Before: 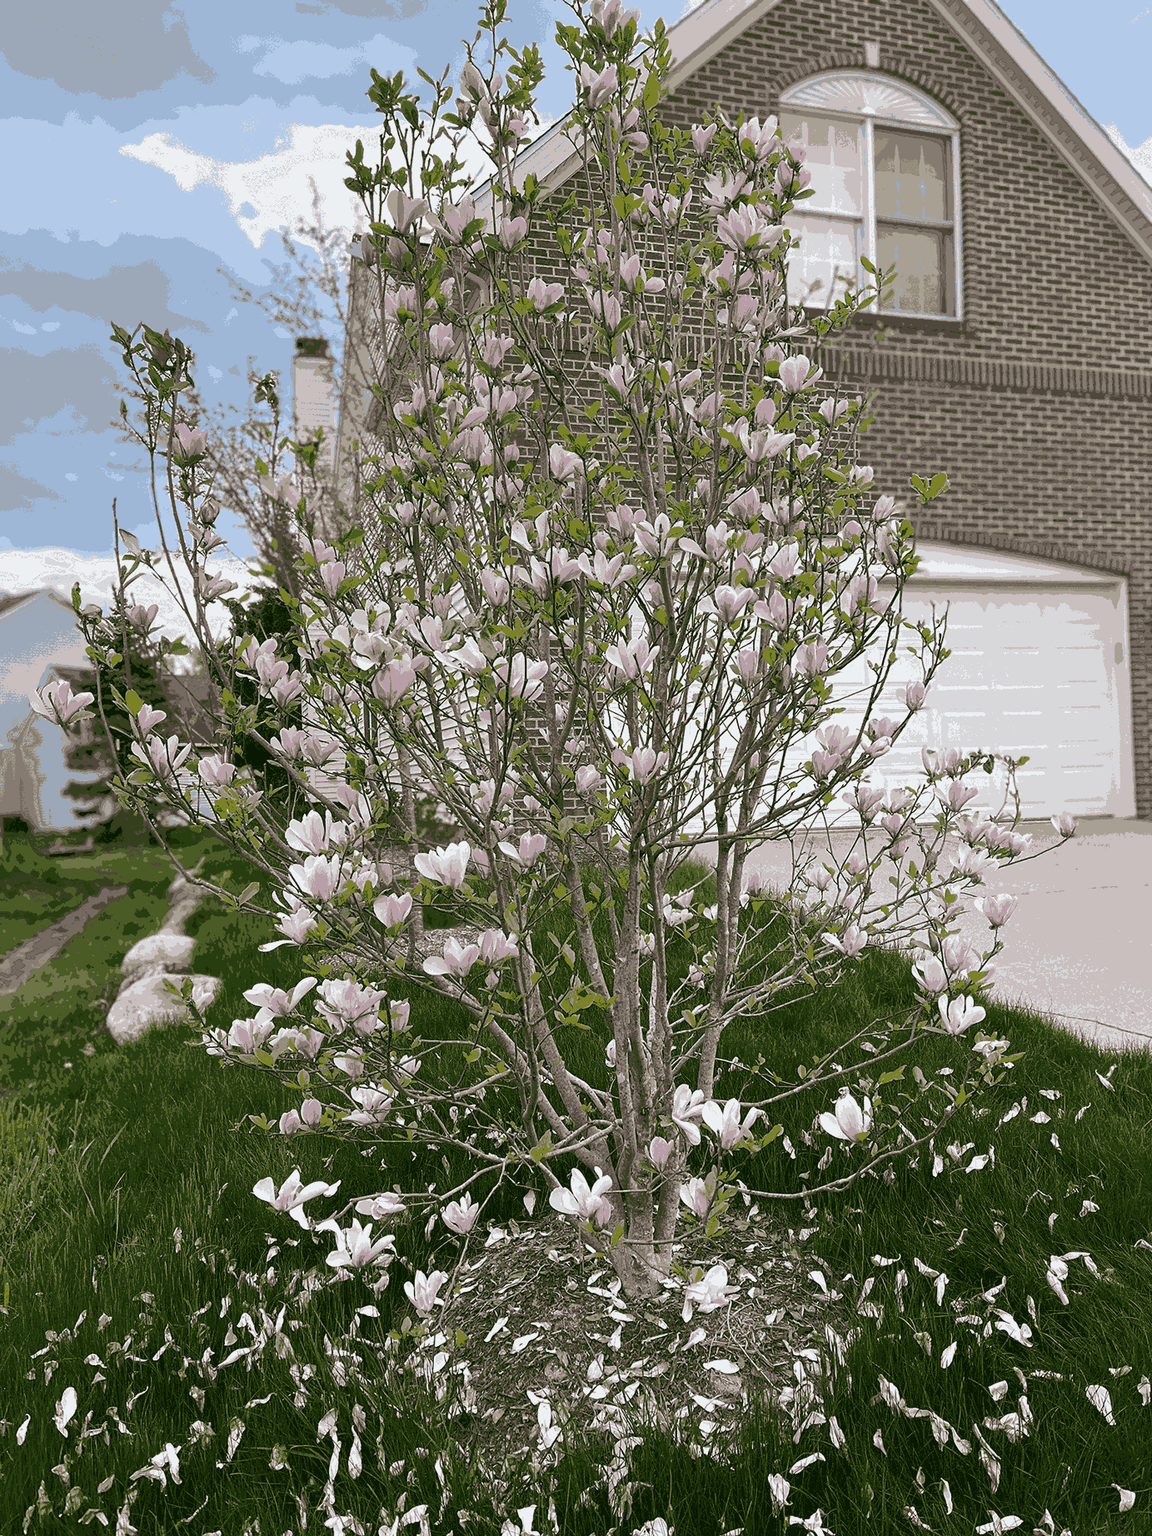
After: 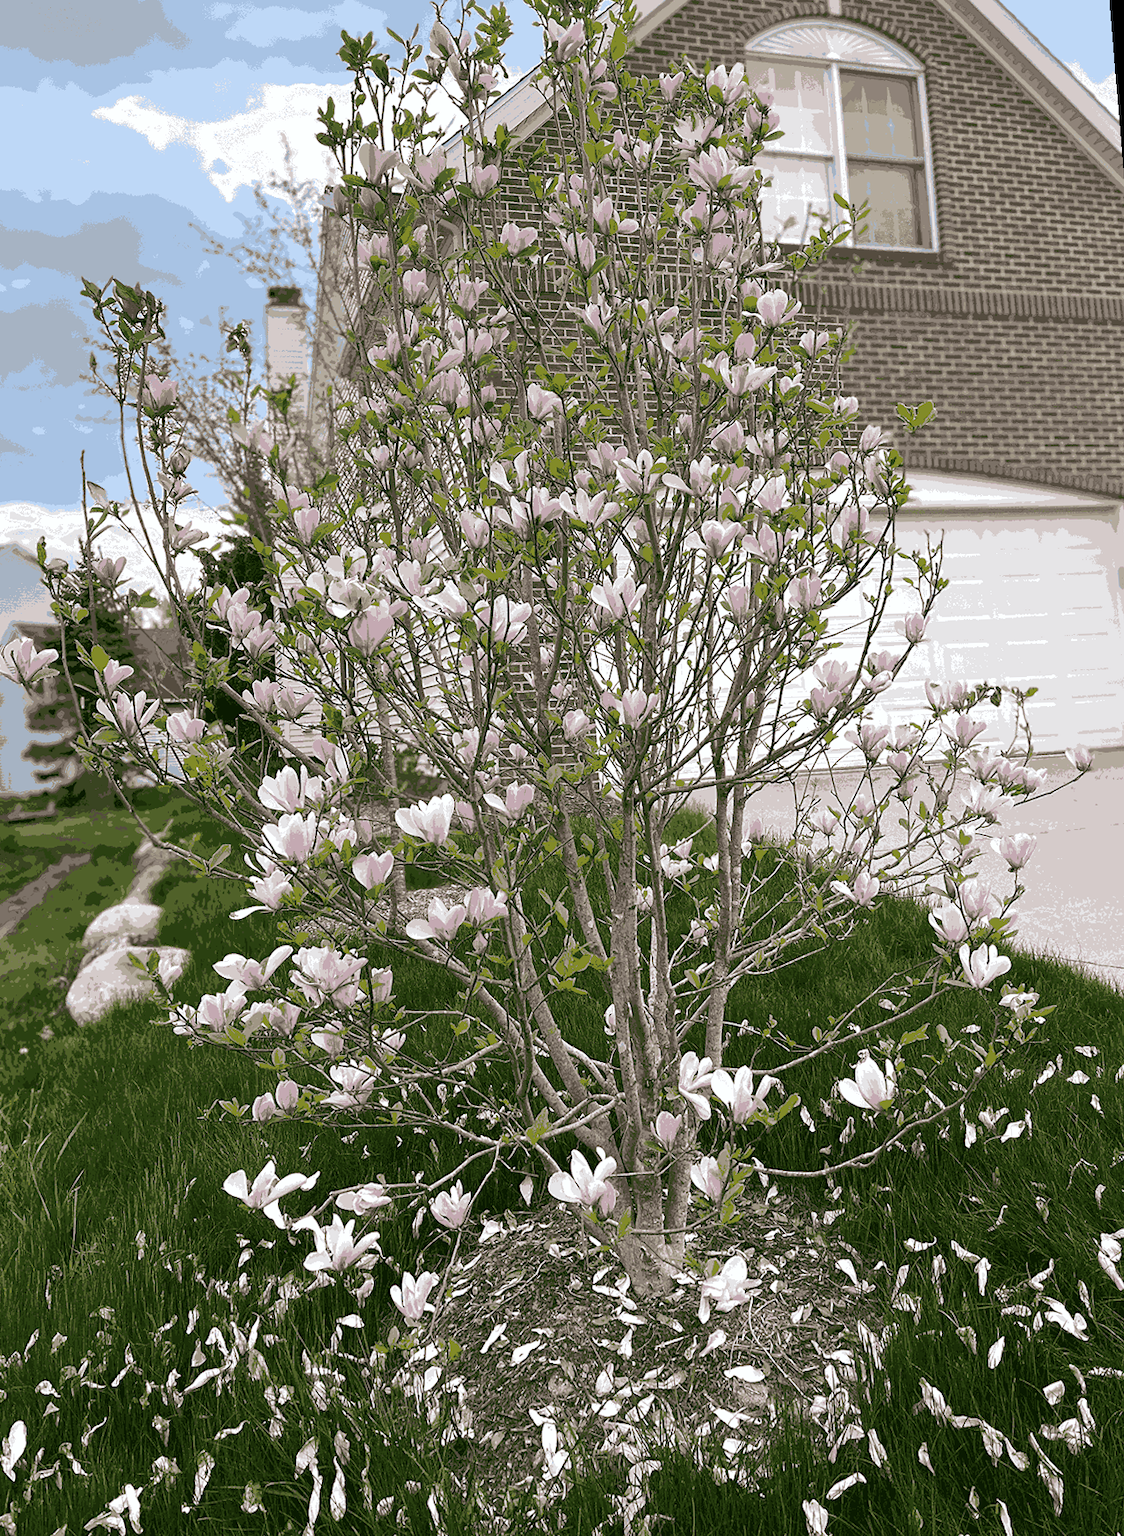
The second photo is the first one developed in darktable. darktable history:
rotate and perspective: rotation -1.68°, lens shift (vertical) -0.146, crop left 0.049, crop right 0.912, crop top 0.032, crop bottom 0.96
exposure: exposure 0.2 EV, compensate highlight preservation false
